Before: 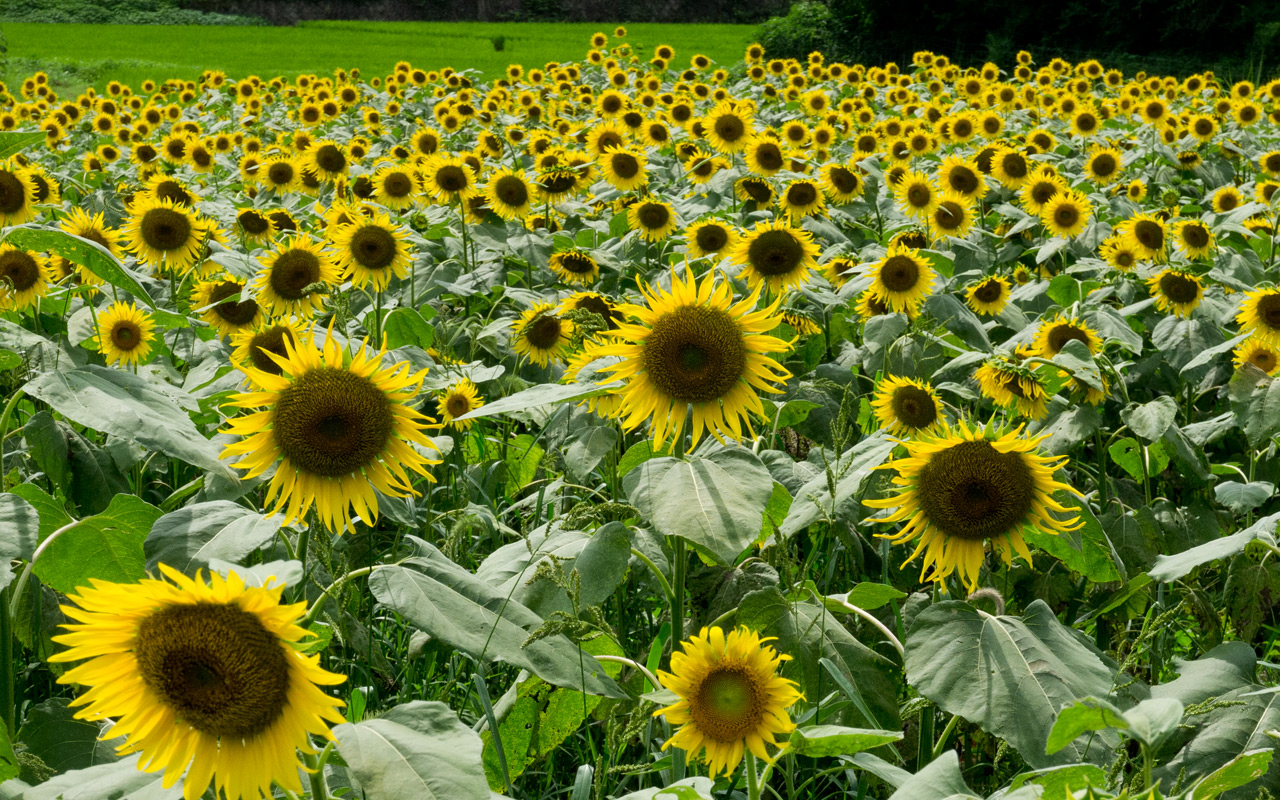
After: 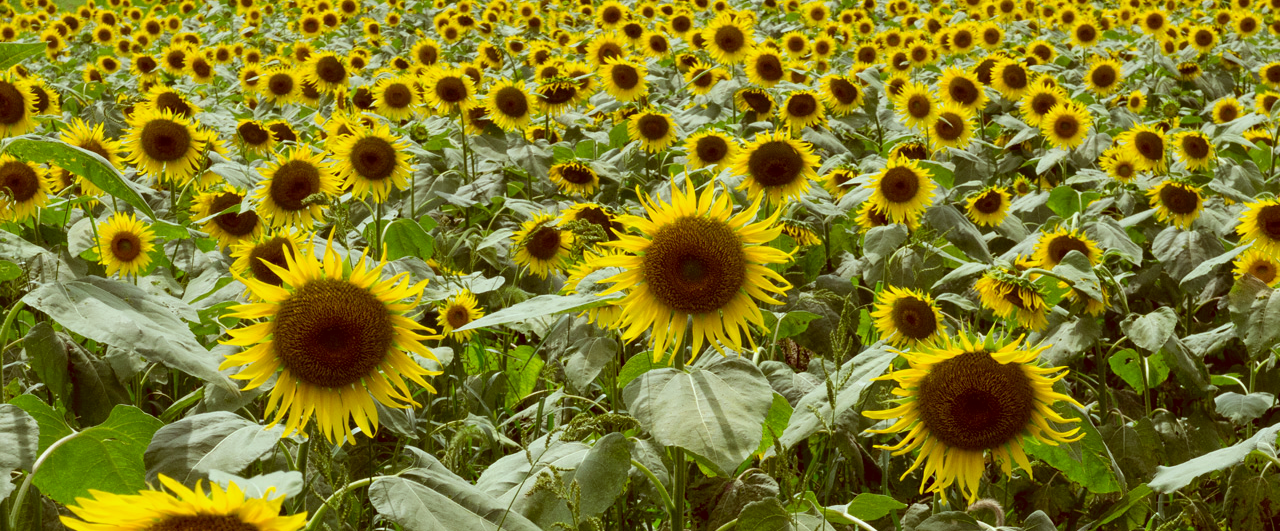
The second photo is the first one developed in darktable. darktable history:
color correction: highlights a* -7.2, highlights b* -0.2, shadows a* 20.07, shadows b* 12.02
crop: top 11.172%, bottom 22.388%
